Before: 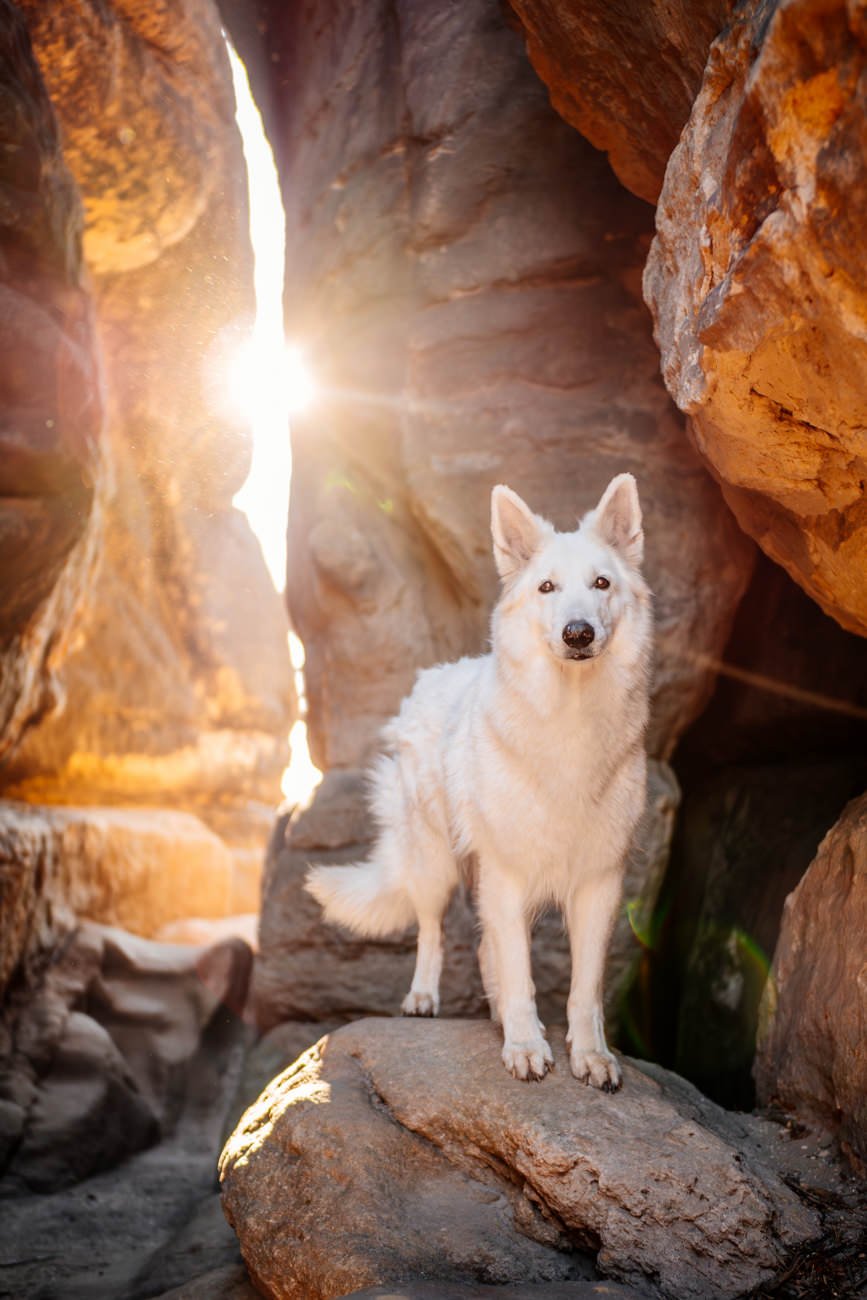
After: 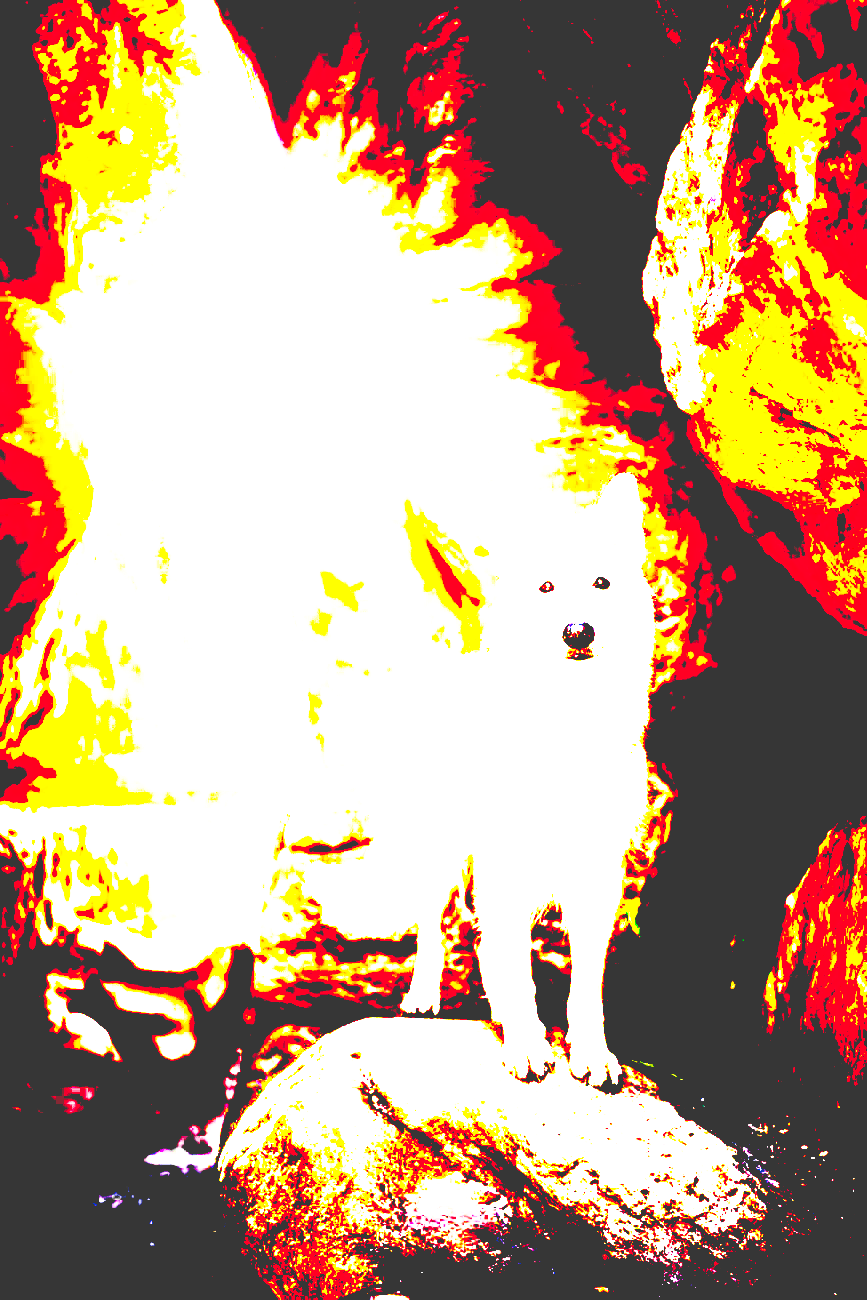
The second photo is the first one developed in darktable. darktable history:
base curve: curves: ch0 [(0, 0.036) (0.007, 0.037) (0.604, 0.887) (1, 1)], preserve colors none
exposure: black level correction 0.1, exposure 3.075 EV, compensate exposure bias true, compensate highlight preservation false
